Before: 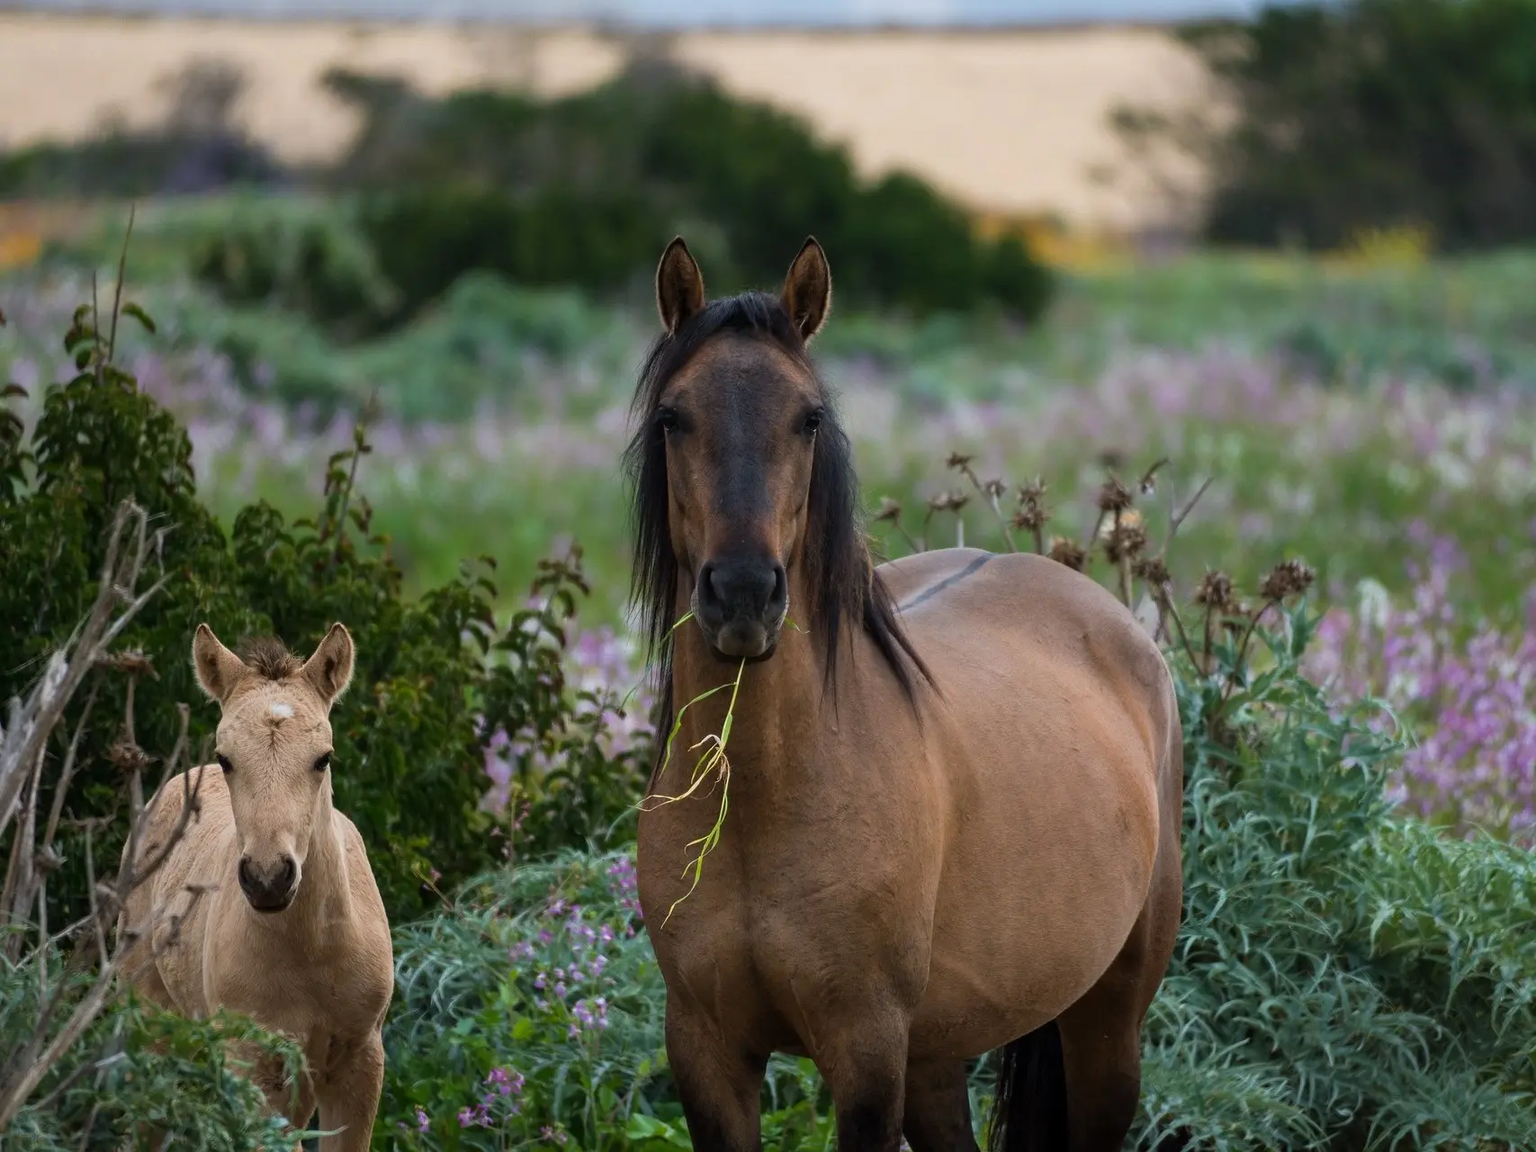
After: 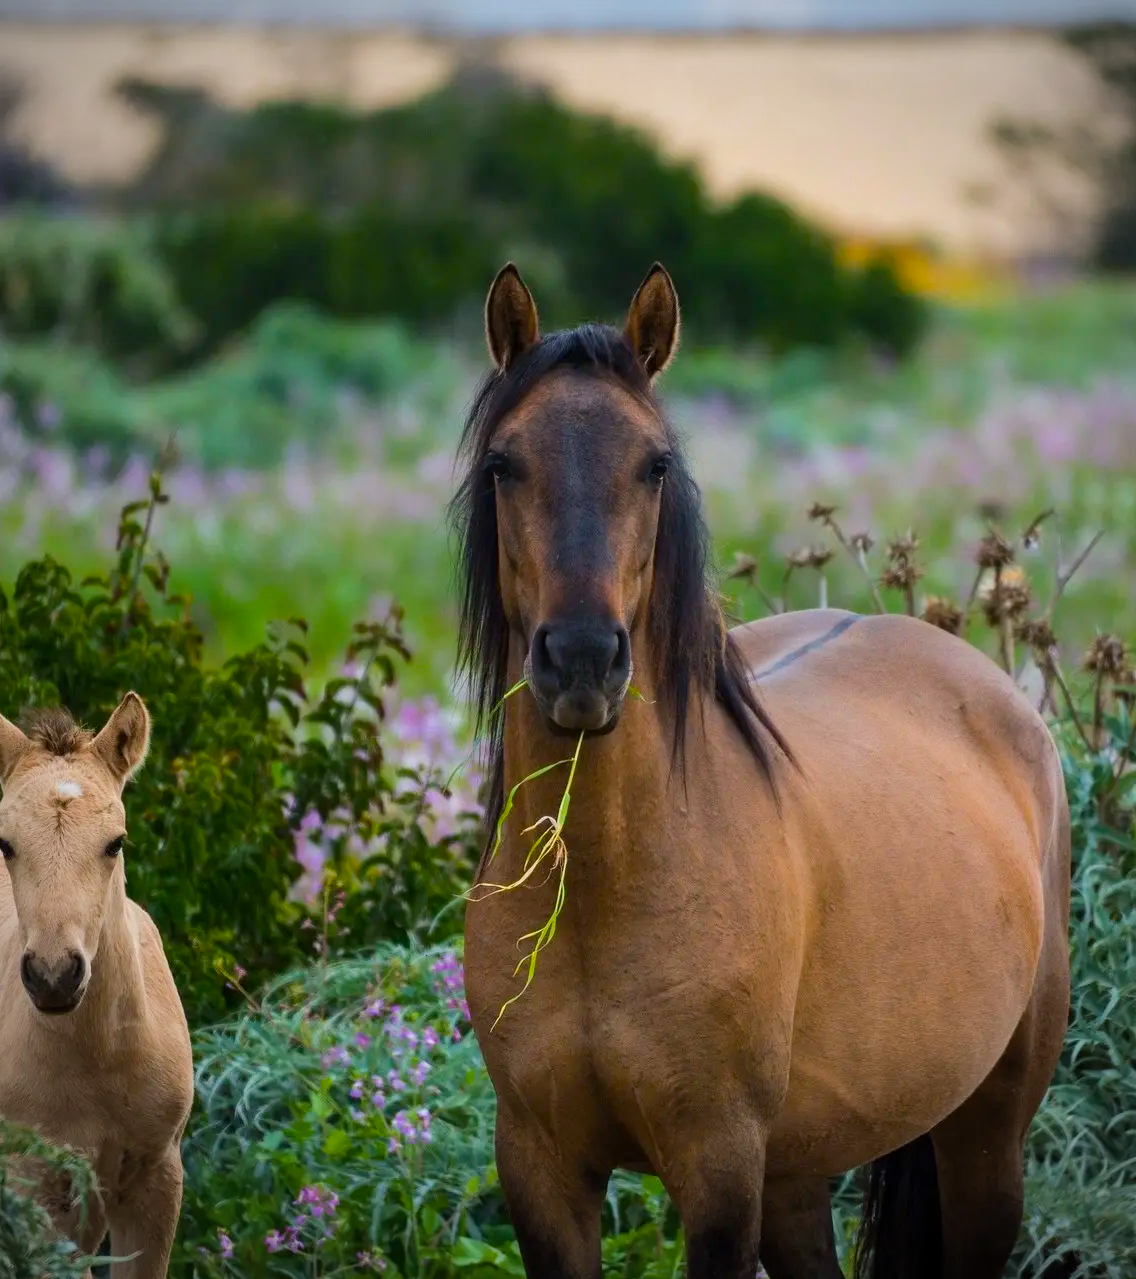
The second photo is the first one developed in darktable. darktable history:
crop and rotate: left 14.326%, right 19.072%
color balance rgb: shadows lift › chroma 1.915%, shadows lift › hue 264.41°, linear chroma grading › global chroma 15.505%, perceptual saturation grading › global saturation 8.367%, perceptual saturation grading › shadows 3.651%, perceptual brilliance grading › mid-tones 10.689%, perceptual brilliance grading › shadows 14.418%, global vibrance 20%
tone equalizer: on, module defaults
vignetting: fall-off radius 60.86%, brightness -0.575
